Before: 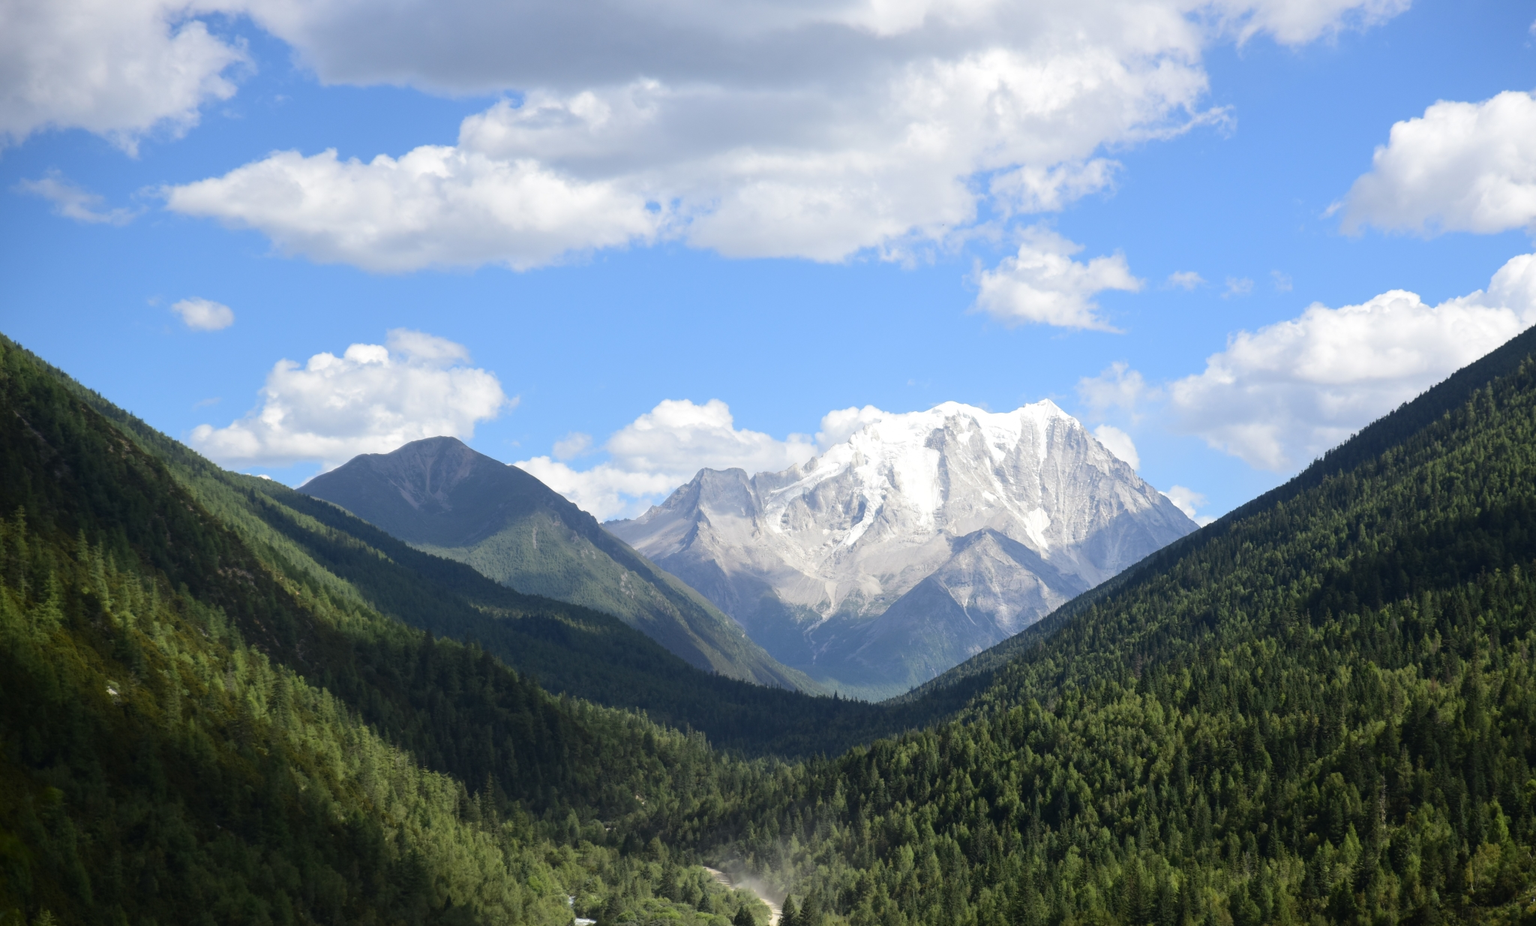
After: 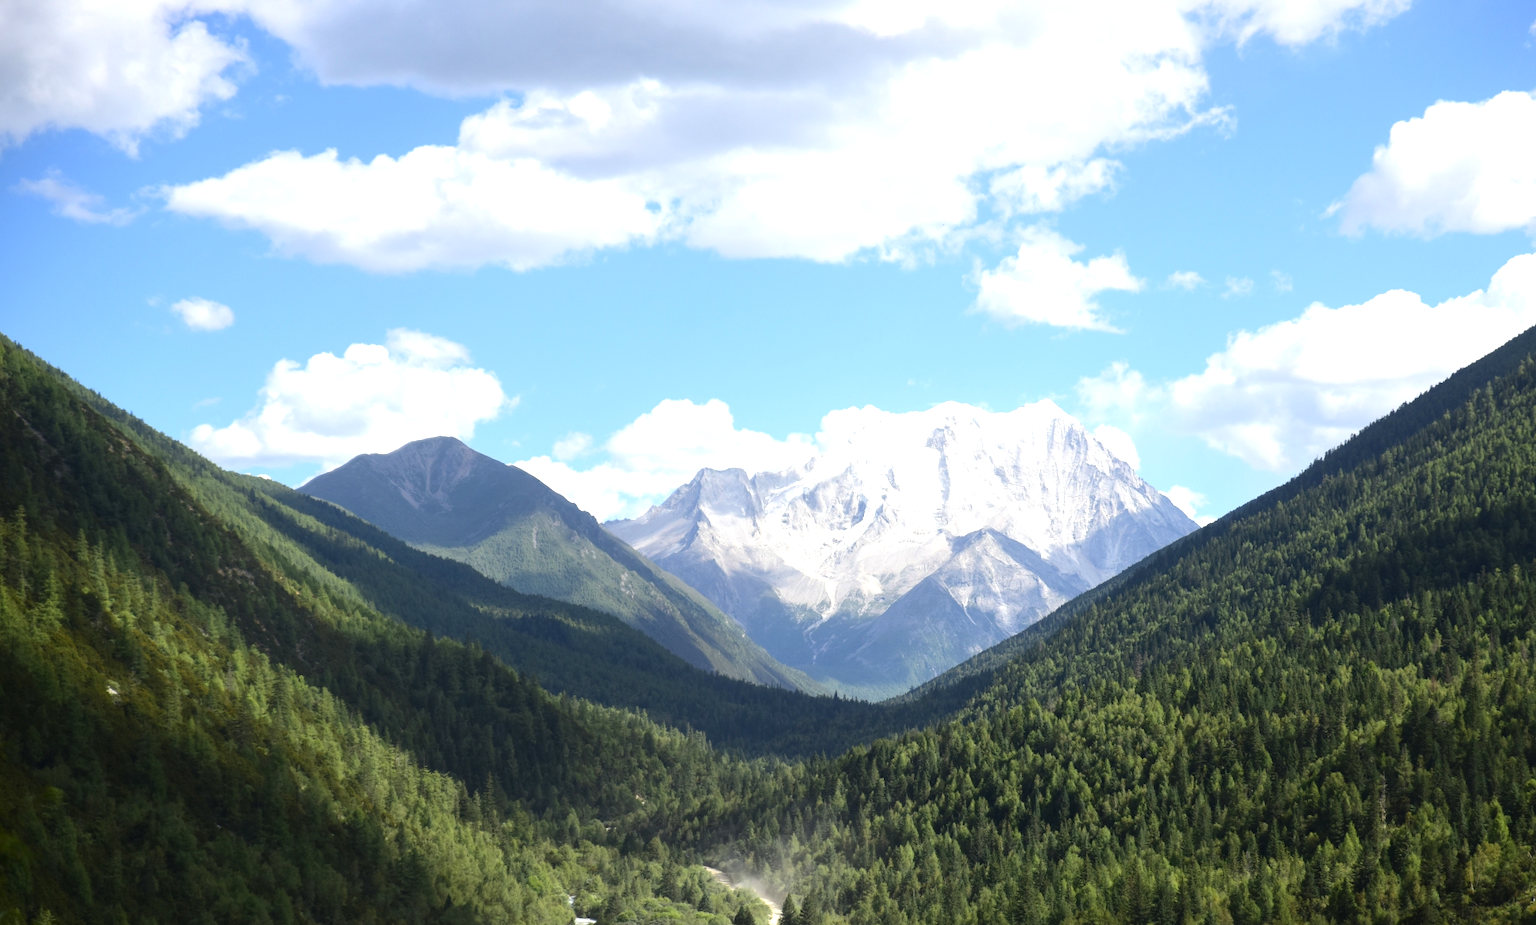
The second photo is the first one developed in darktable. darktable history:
exposure: exposure 0.638 EV, compensate highlight preservation false
